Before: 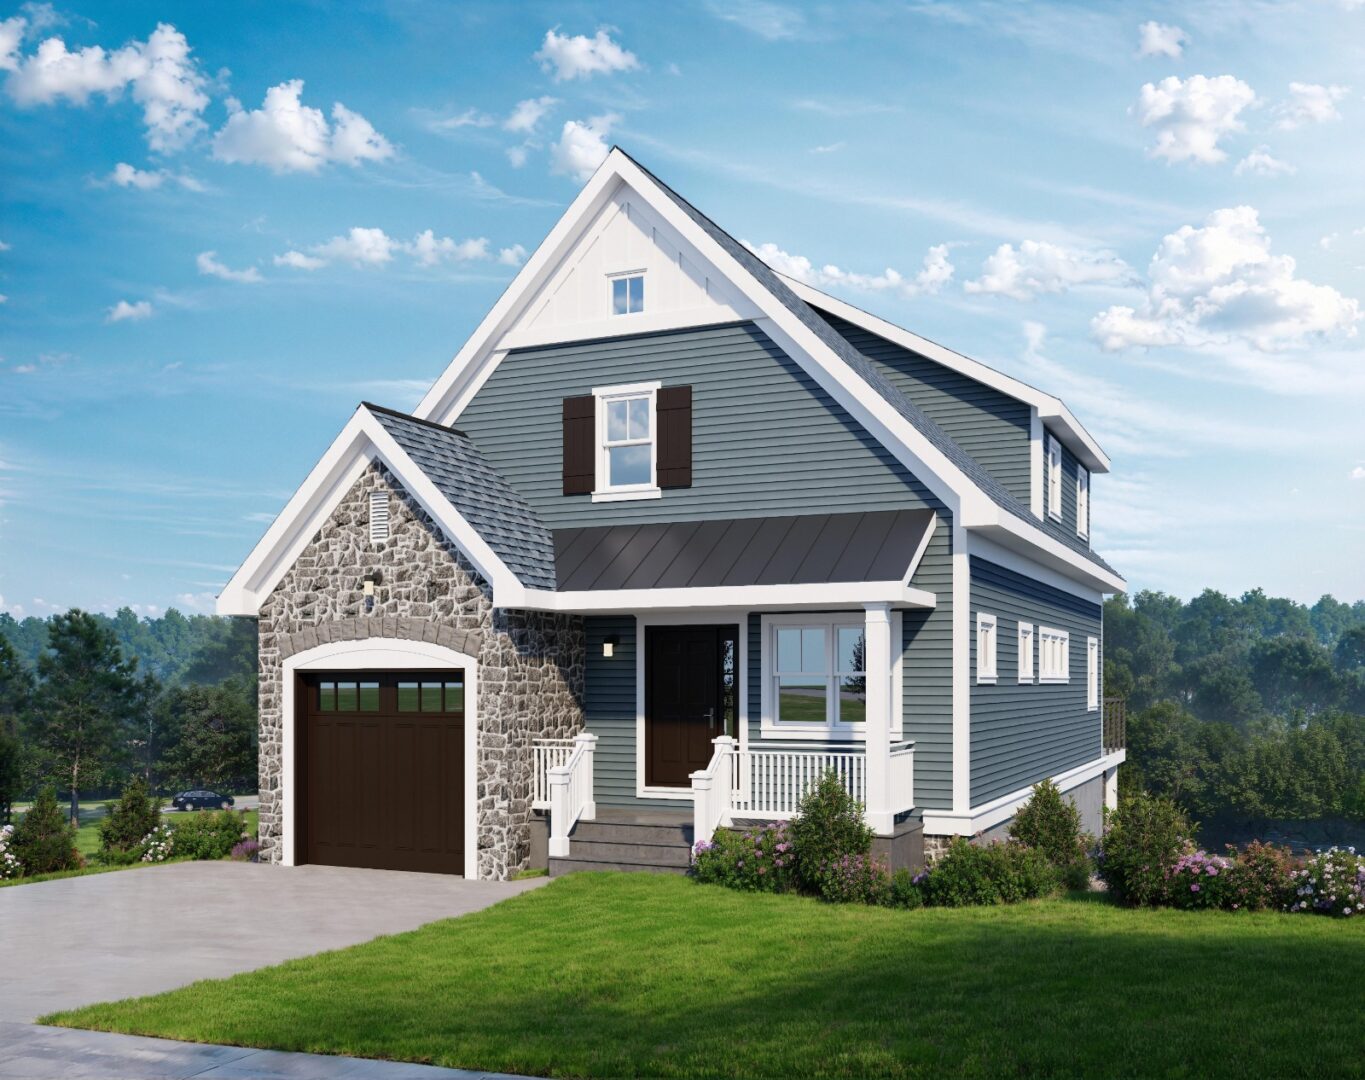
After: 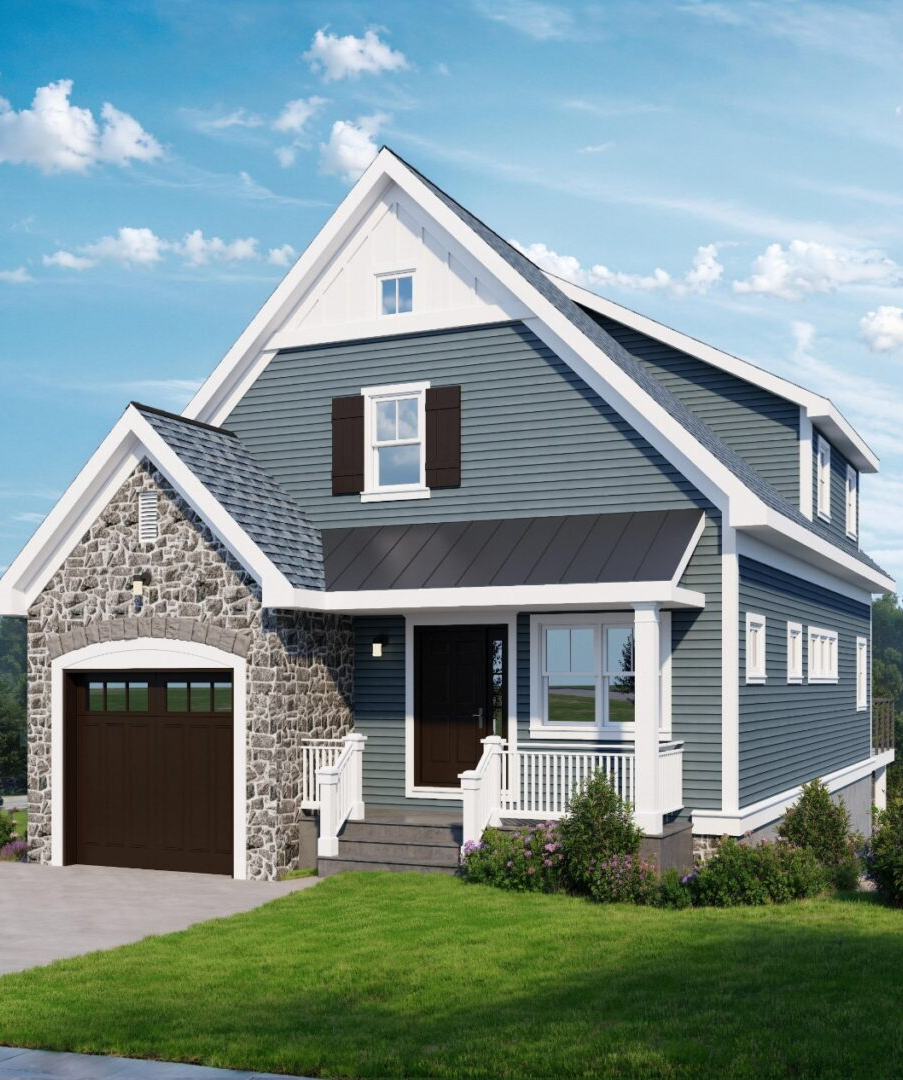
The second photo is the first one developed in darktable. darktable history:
crop: left 16.993%, right 16.79%
